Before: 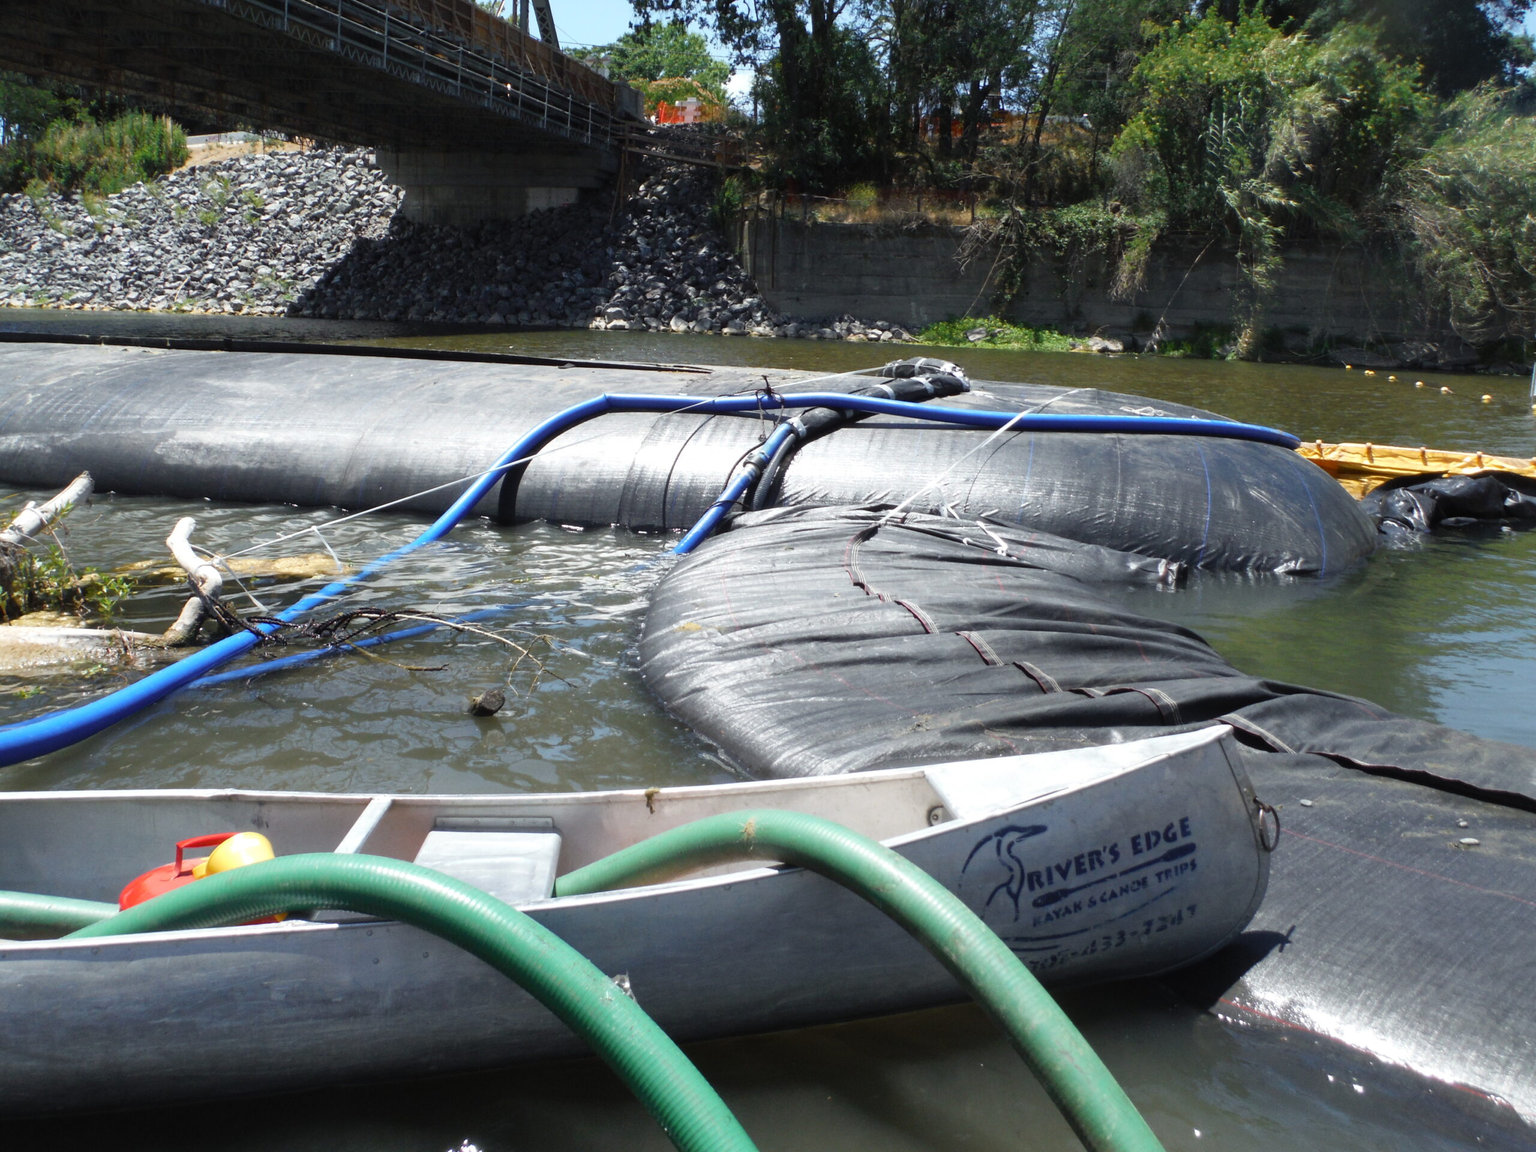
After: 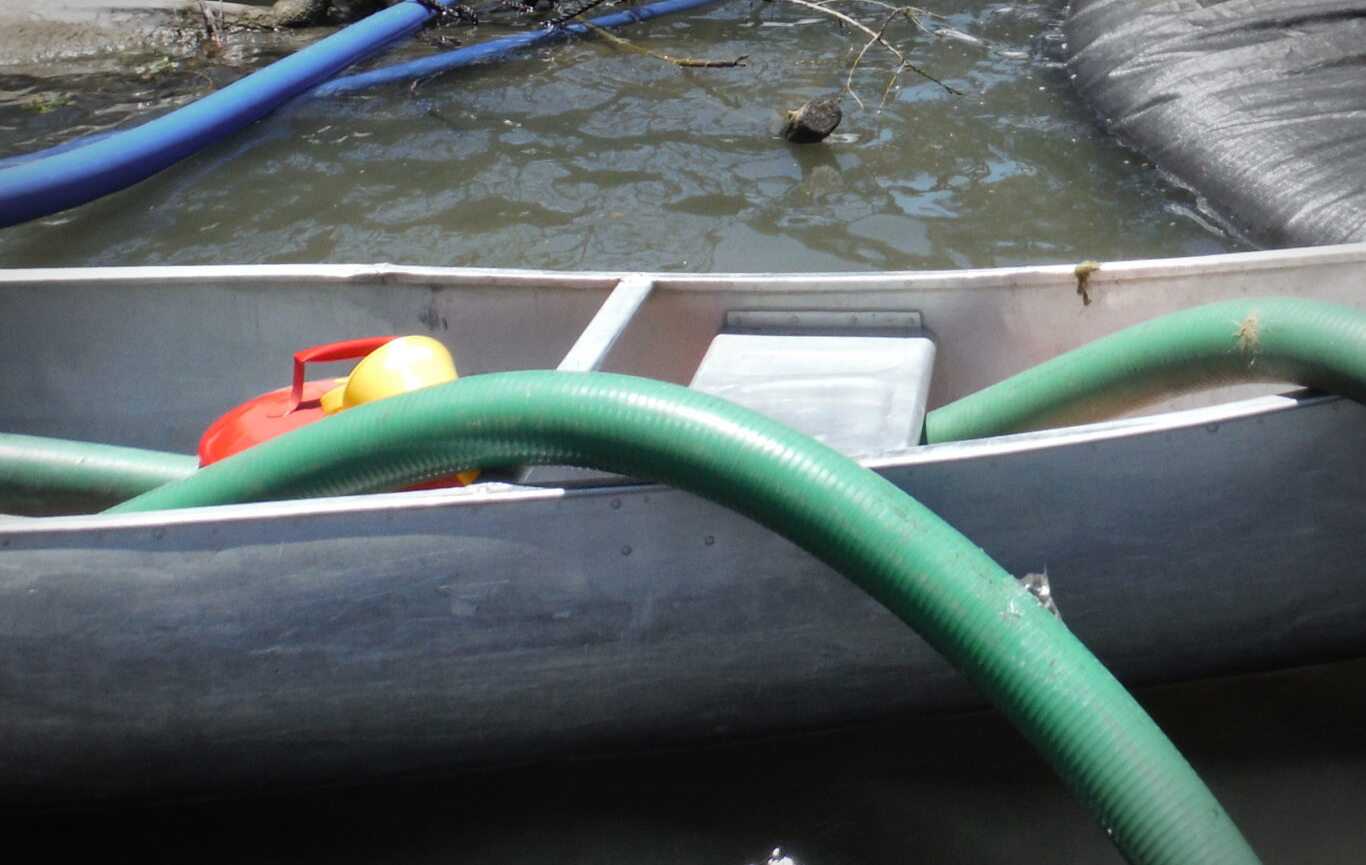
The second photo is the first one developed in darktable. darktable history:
crop and rotate: top 54.778%, right 46.61%, bottom 0.159%
vignetting: automatic ratio true
